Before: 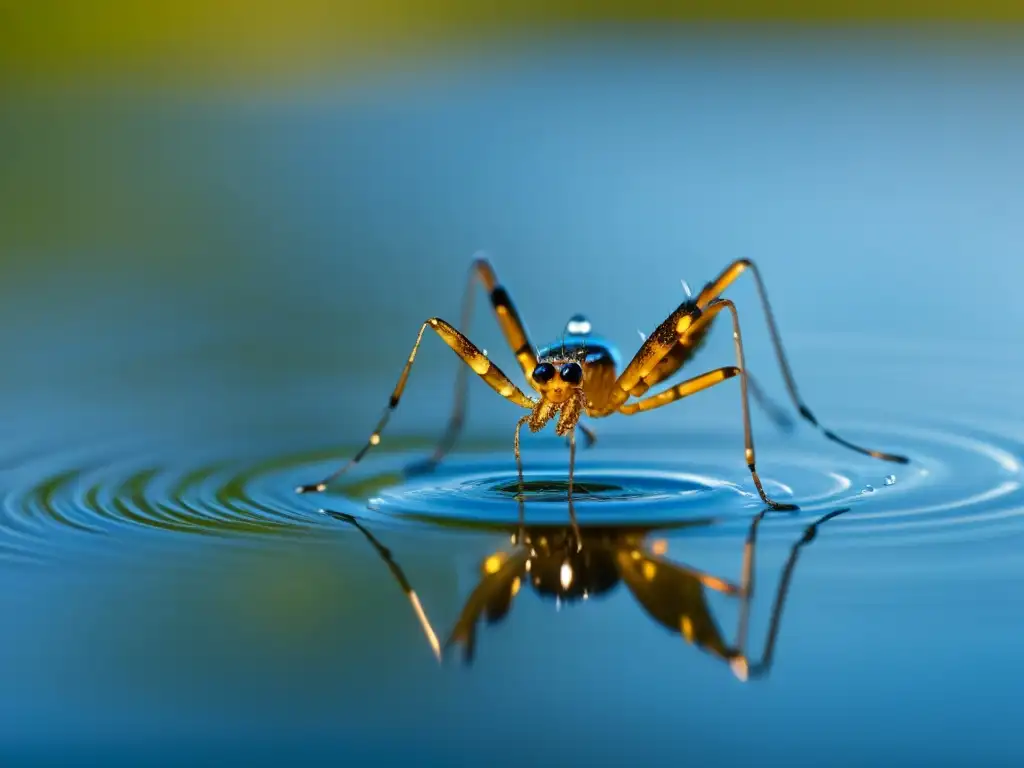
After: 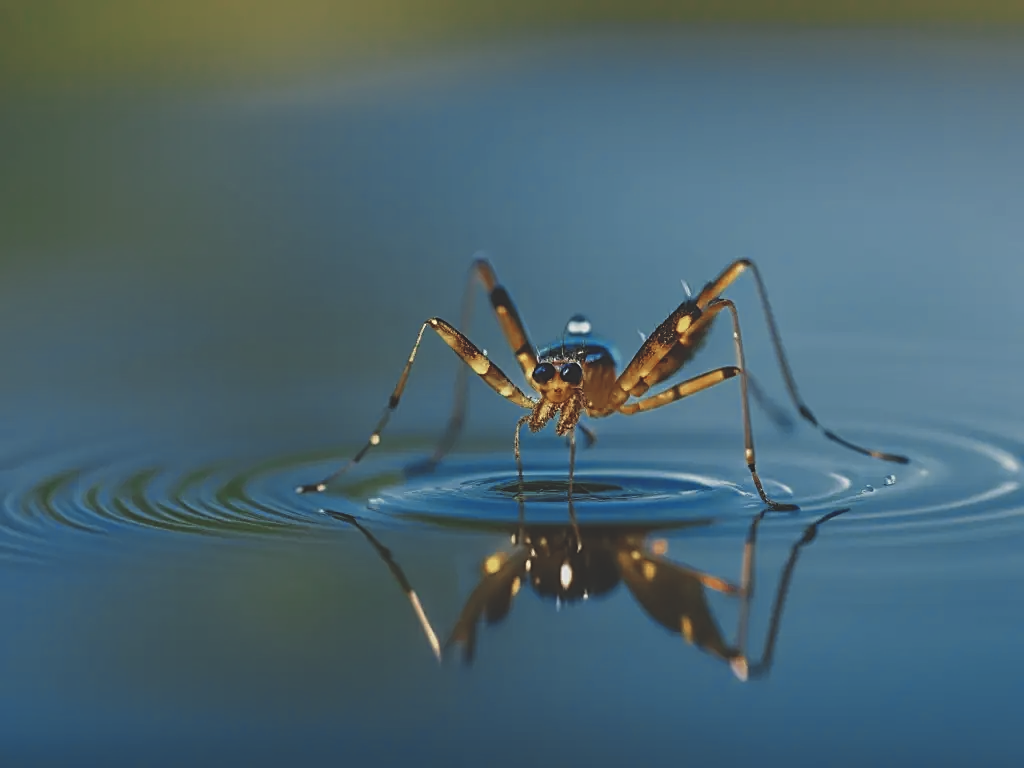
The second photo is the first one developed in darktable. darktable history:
sharpen: on, module defaults
exposure: black level correction -0.036, exposure -0.495 EV, compensate highlight preservation false
color zones: curves: ch0 [(0, 0.5) (0.125, 0.4) (0.25, 0.5) (0.375, 0.4) (0.5, 0.4) (0.625, 0.35) (0.75, 0.35) (0.875, 0.5)]; ch1 [(0, 0.35) (0.125, 0.45) (0.25, 0.35) (0.375, 0.35) (0.5, 0.35) (0.625, 0.35) (0.75, 0.45) (0.875, 0.35)]; ch2 [(0, 0.6) (0.125, 0.5) (0.25, 0.5) (0.375, 0.6) (0.5, 0.6) (0.625, 0.5) (0.75, 0.5) (0.875, 0.5)]
